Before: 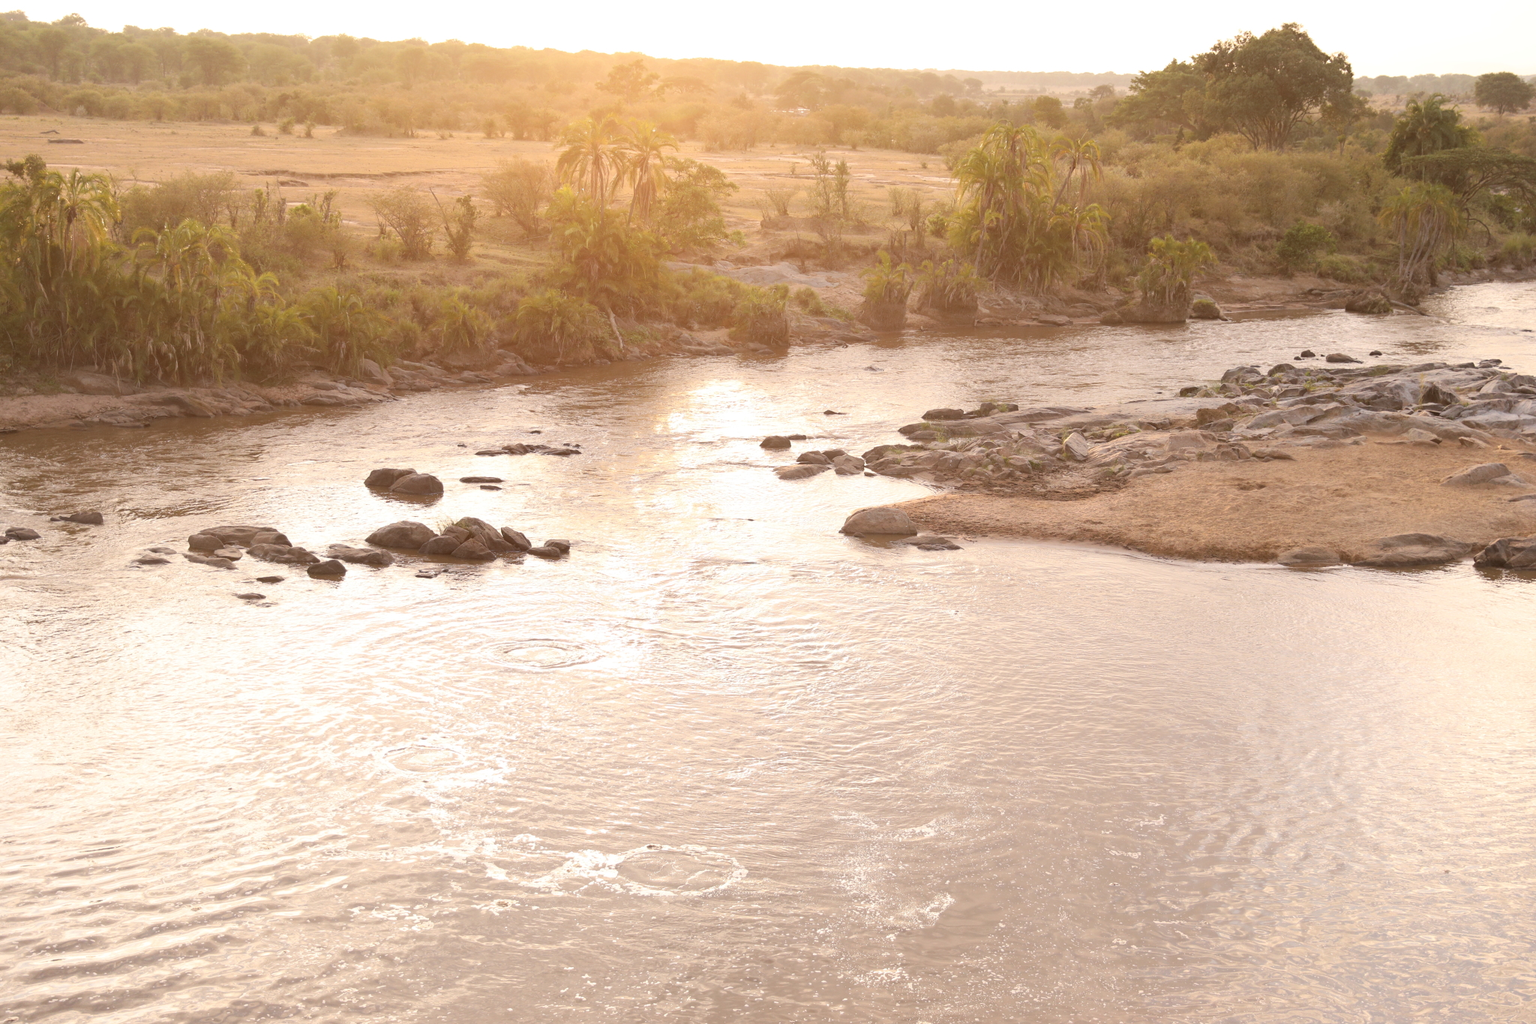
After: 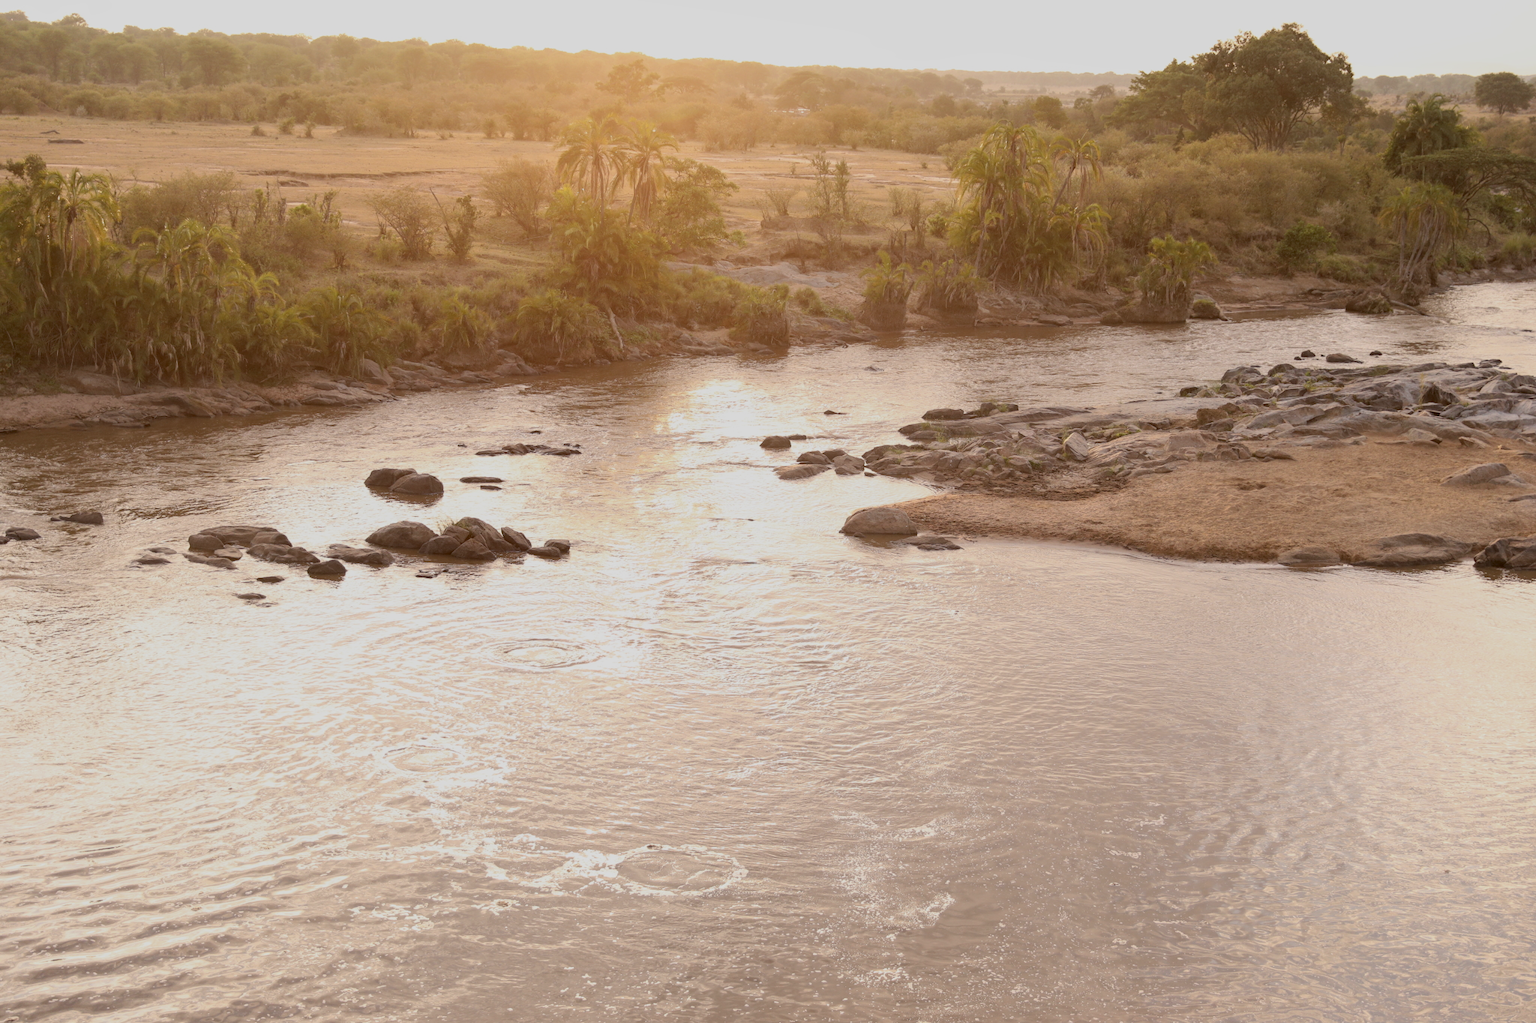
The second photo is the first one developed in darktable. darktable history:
local contrast: highlights 100%, shadows 100%, detail 119%, midtone range 0.2
base curve: curves: ch0 [(0, 0) (0.472, 0.508) (1, 1)]
exposure: black level correction 0.009, exposure -0.64 EV, compensate exposure bias true, compensate highlight preservation false
